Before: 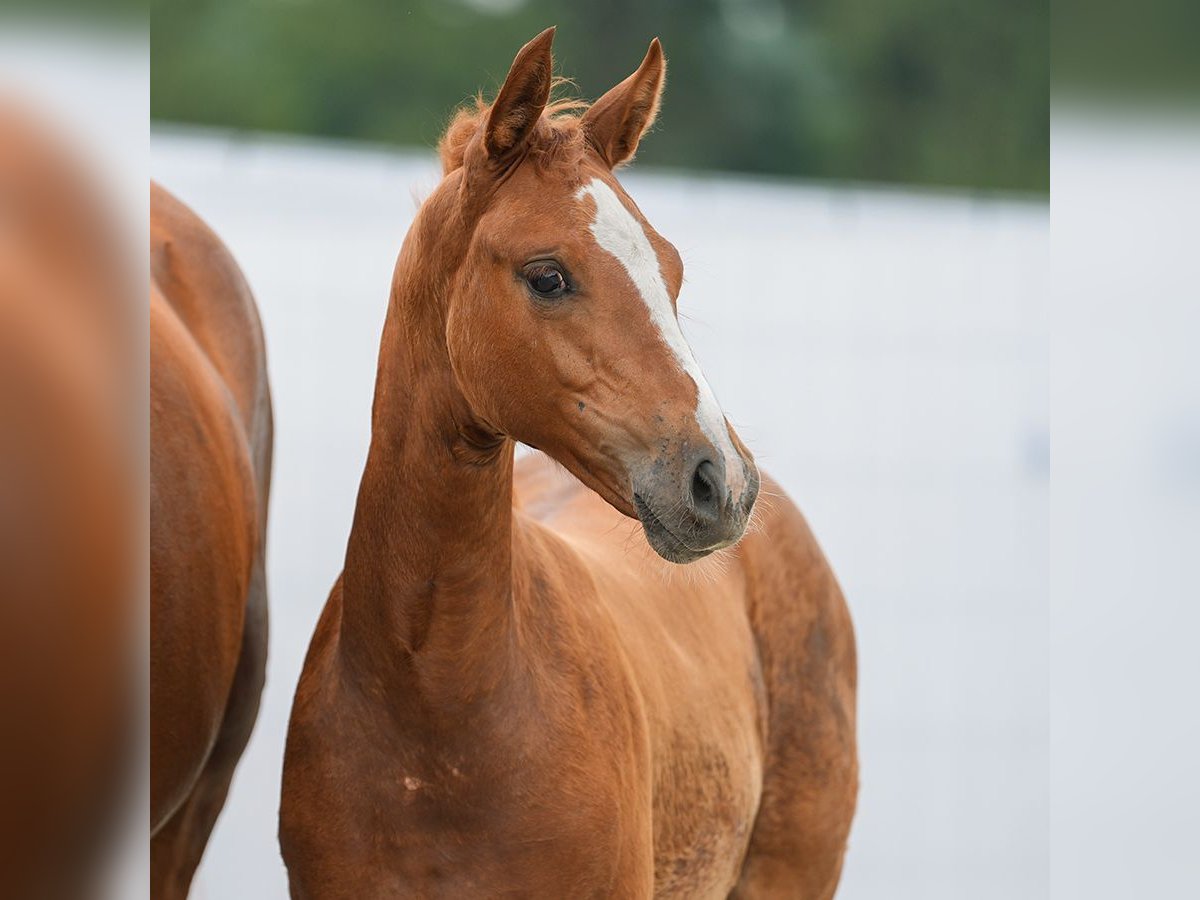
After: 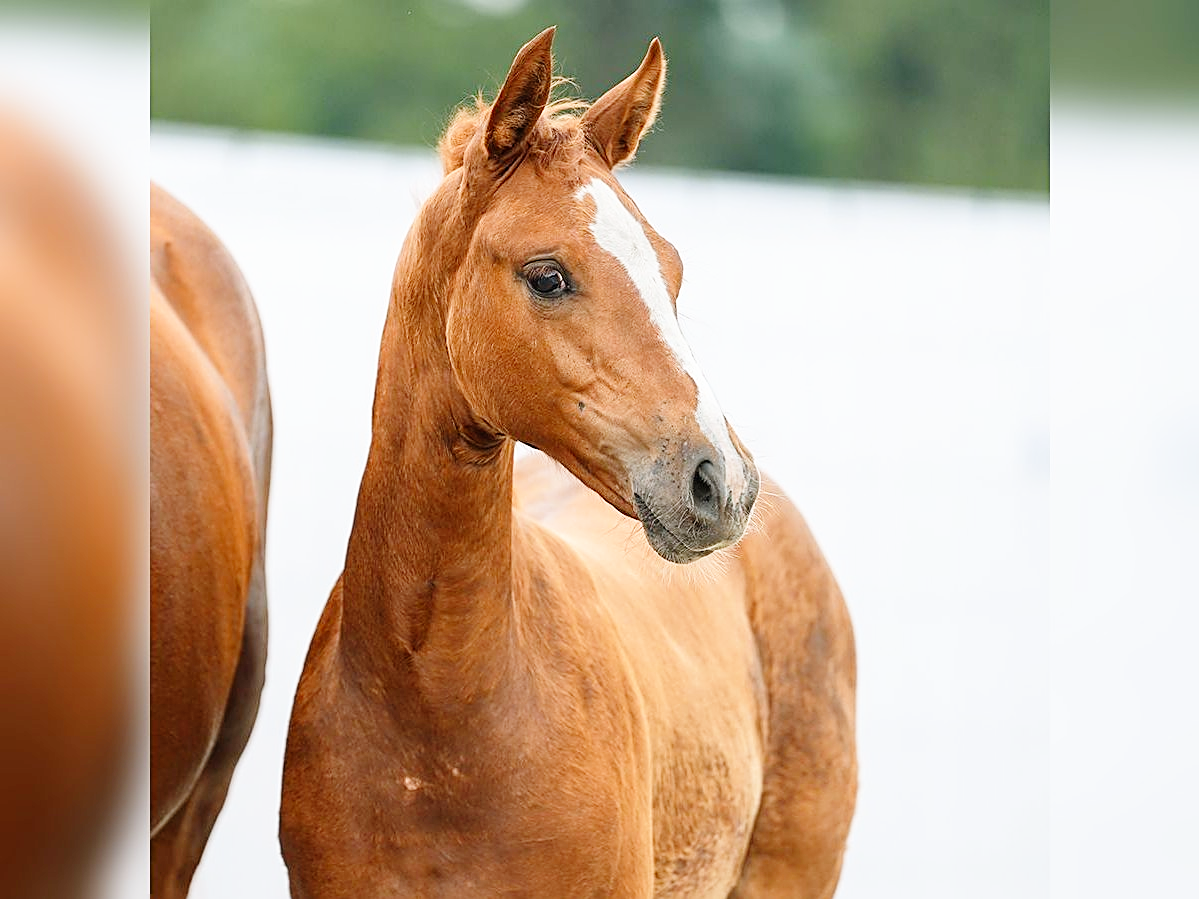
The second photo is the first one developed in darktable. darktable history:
base curve: curves: ch0 [(0, 0) (0.008, 0.007) (0.022, 0.029) (0.048, 0.089) (0.092, 0.197) (0.191, 0.399) (0.275, 0.534) (0.357, 0.65) (0.477, 0.78) (0.542, 0.833) (0.799, 0.973) (1, 1)], preserve colors none
exposure: compensate highlight preservation false
crop: left 0.077%
sharpen: on, module defaults
